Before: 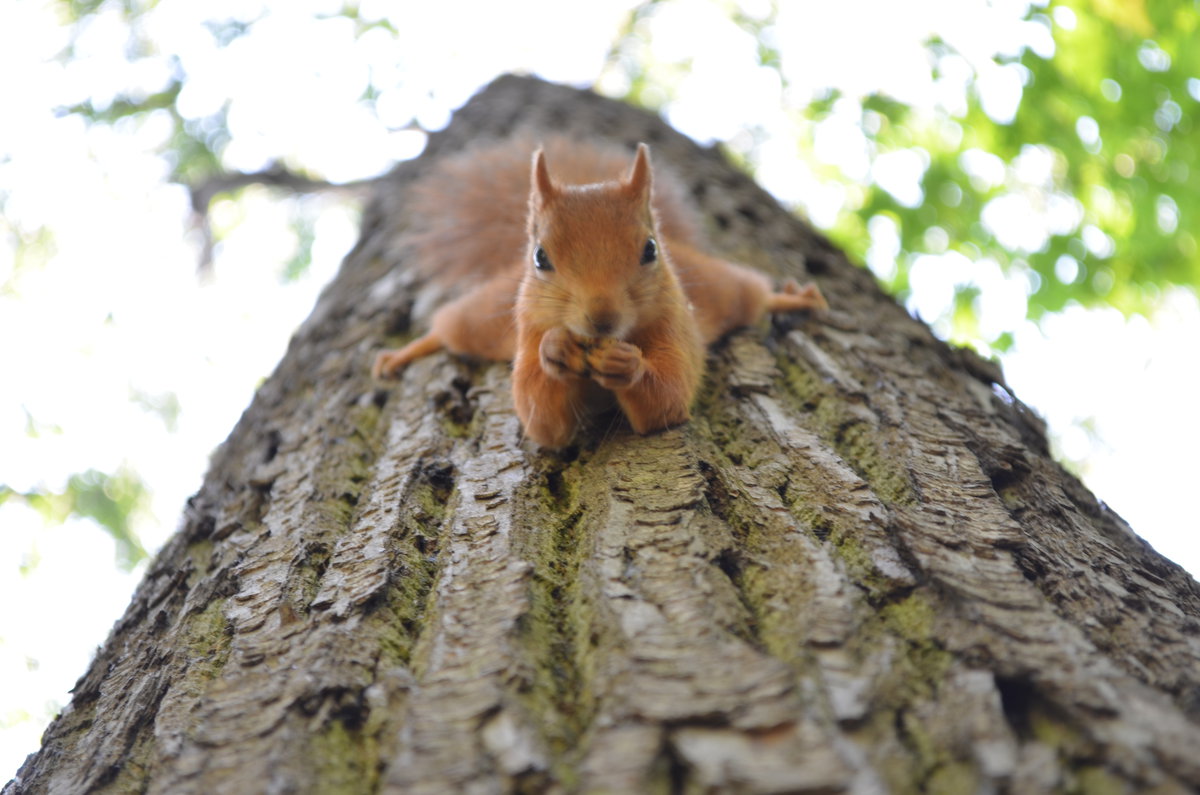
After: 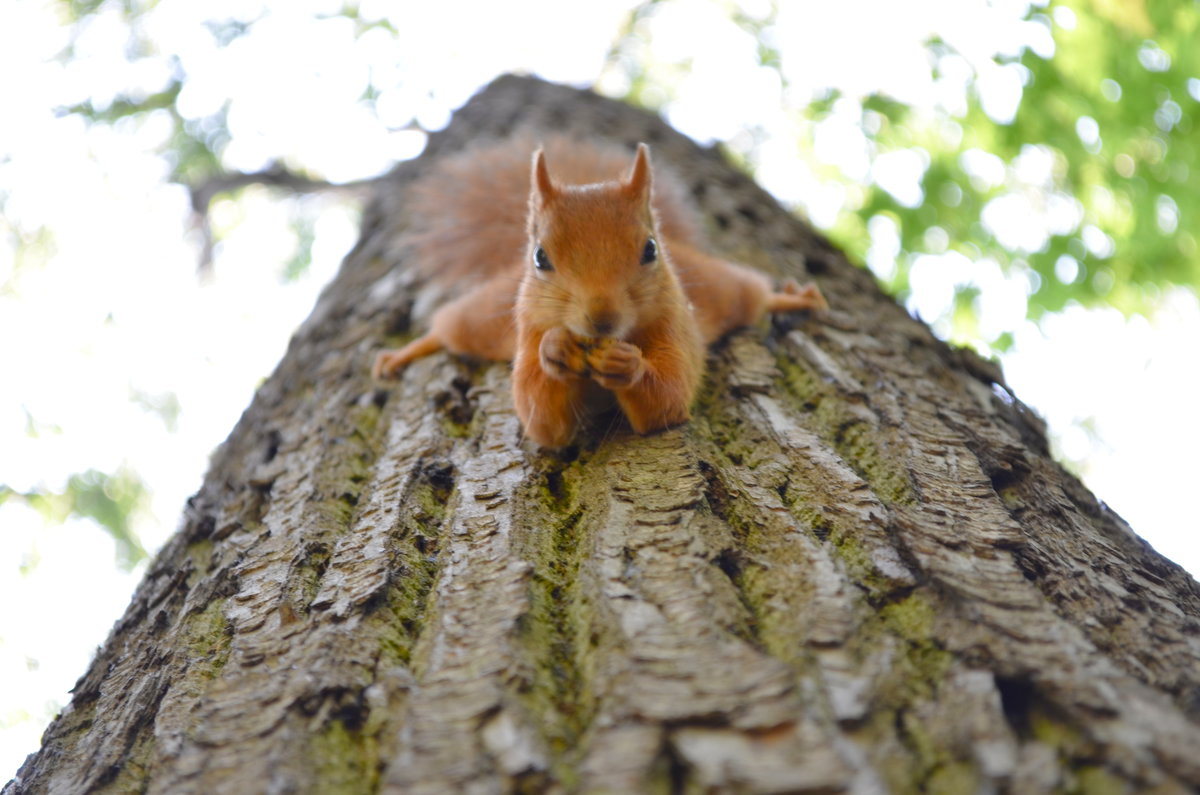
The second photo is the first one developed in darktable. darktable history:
color balance rgb: perceptual saturation grading › global saturation 20%, perceptual saturation grading › highlights -48.953%, perceptual saturation grading › shadows 25.006%, global vibrance 20%
